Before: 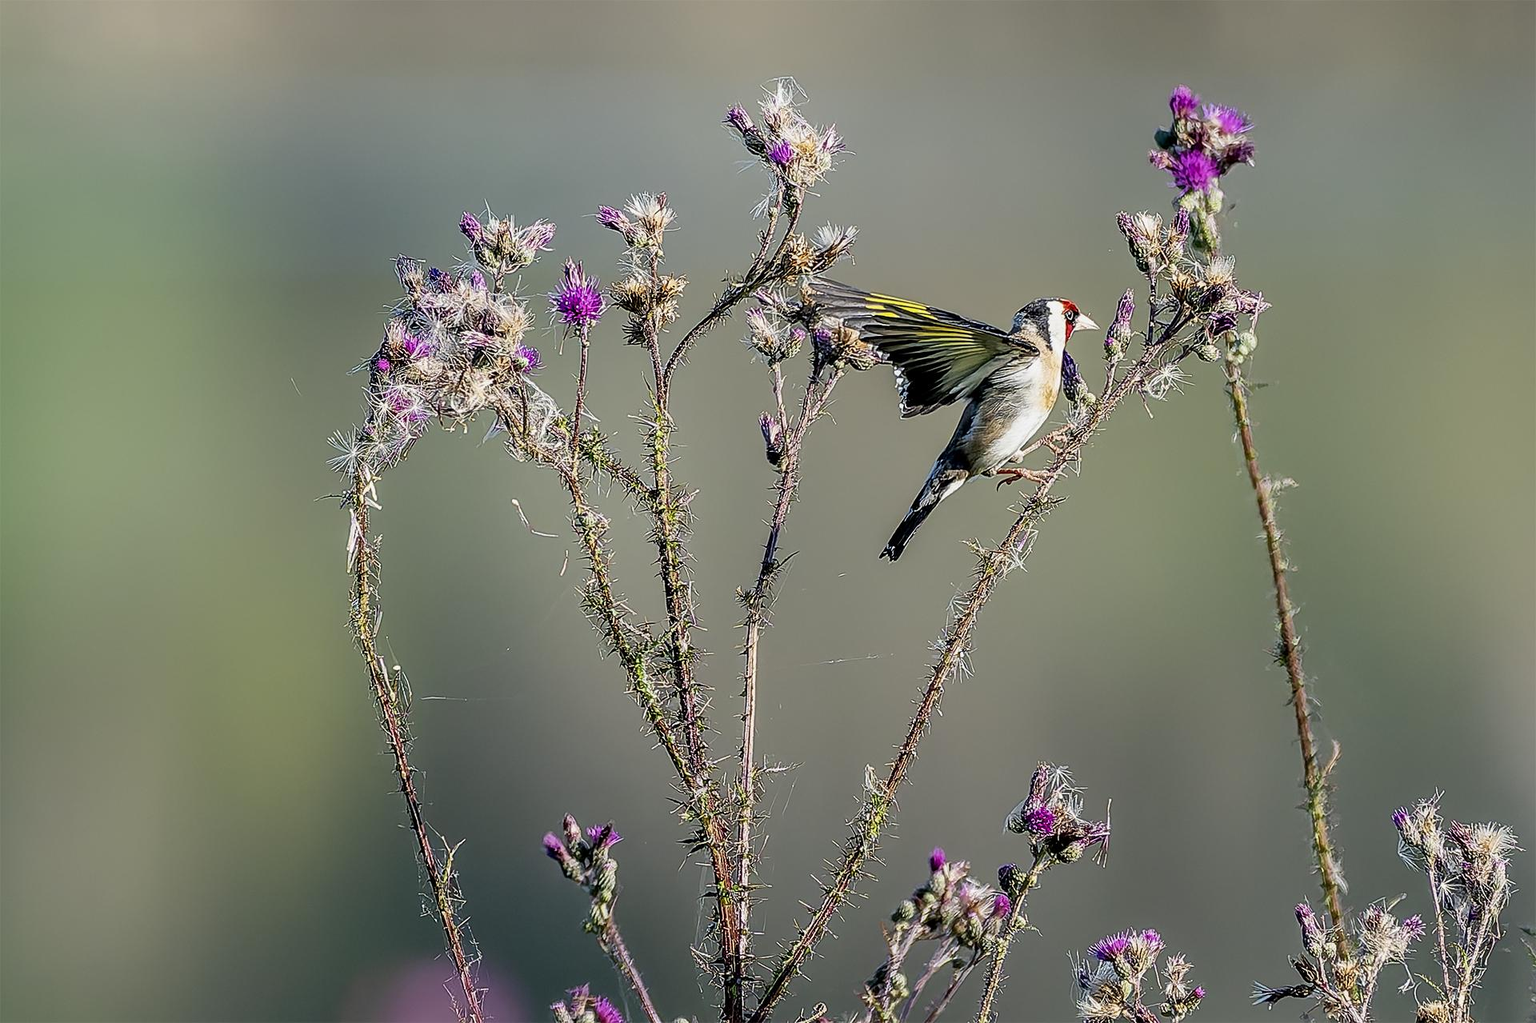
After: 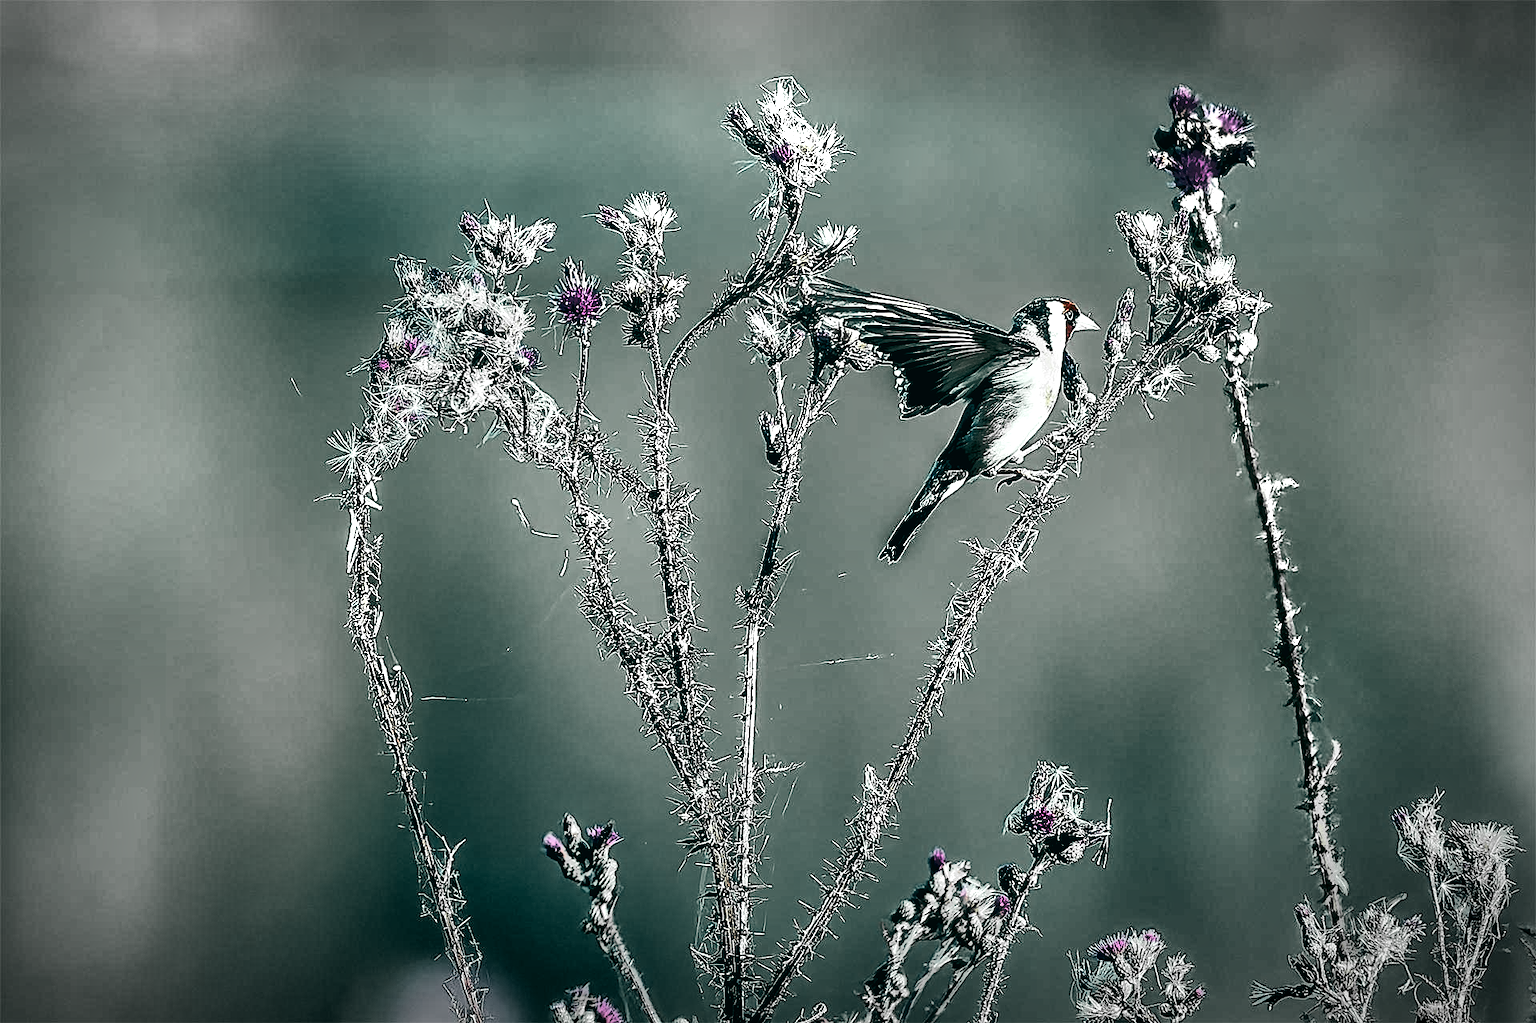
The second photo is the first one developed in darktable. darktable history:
tone curve: curves: ch0 [(0, 0) (0.004, 0.001) (0.133, 0.112) (0.325, 0.362) (0.832, 0.893) (1, 1)], color space Lab, linked channels, preserve colors none
vignetting: automatic ratio true
color correction: highlights a* -20.08, highlights b* 9.8, shadows a* -20.4, shadows b* -10.76
local contrast: mode bilateral grid, contrast 25, coarseness 47, detail 151%, midtone range 0.2
tone mapping: contrast compression 1.5, spatial extent 10 | blend: blend mode average, opacity 100%; mask: uniform (no mask)
color contrast: blue-yellow contrast 0.62
levels: levels [0.044, 0.475, 0.791]
color zones: curves: ch1 [(0, 0.679) (0.143, 0.647) (0.286, 0.261) (0.378, -0.011) (0.571, 0.396) (0.714, 0.399) (0.857, 0.406) (1, 0.679)]
